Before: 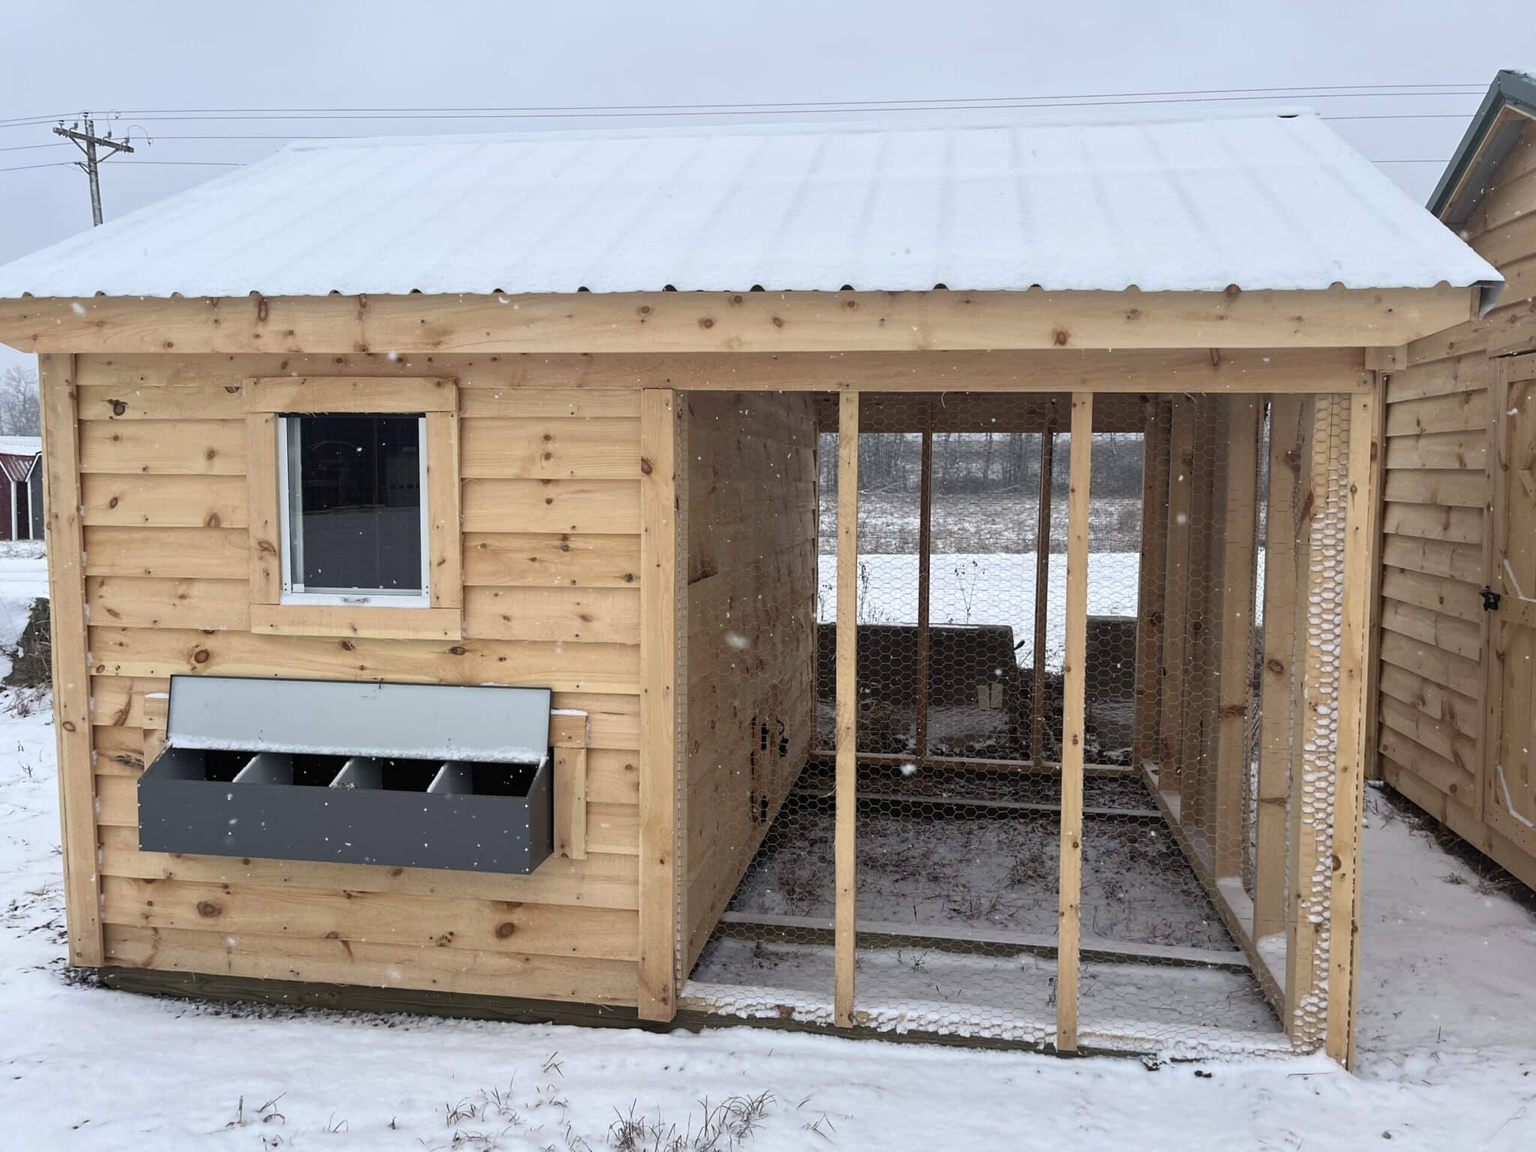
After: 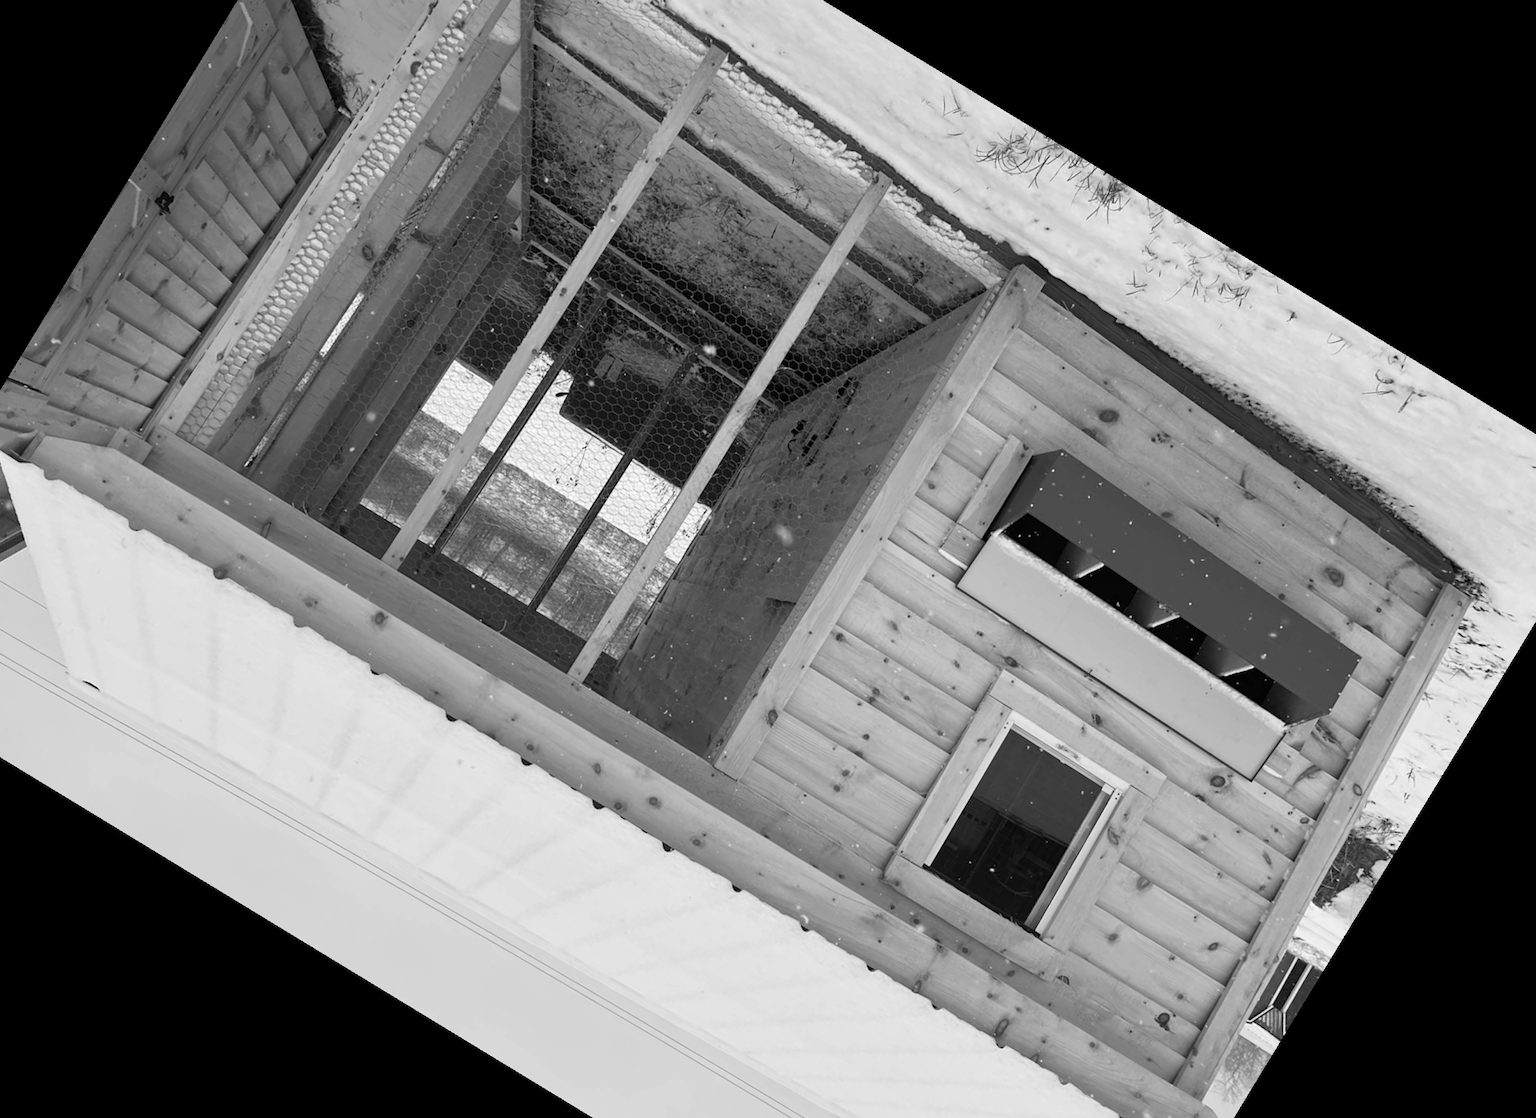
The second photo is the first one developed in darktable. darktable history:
crop and rotate: angle 148.68°, left 9.111%, top 15.603%, right 4.588%, bottom 17.041%
monochrome: on, module defaults
